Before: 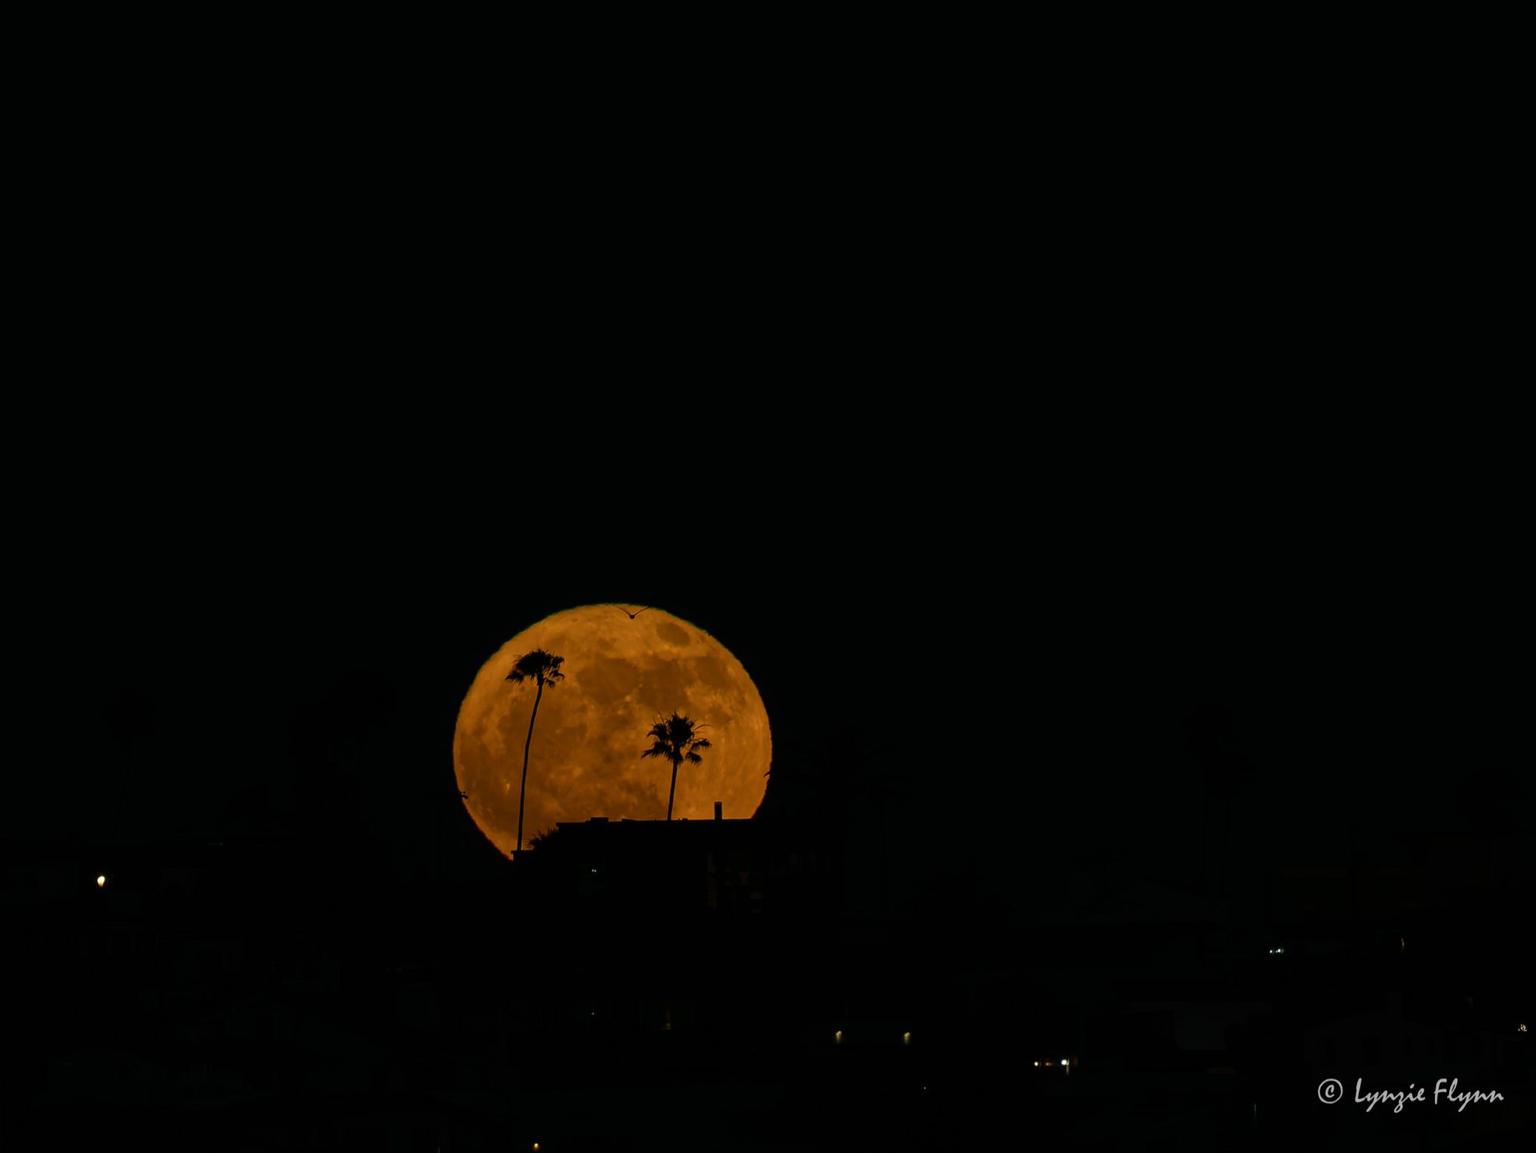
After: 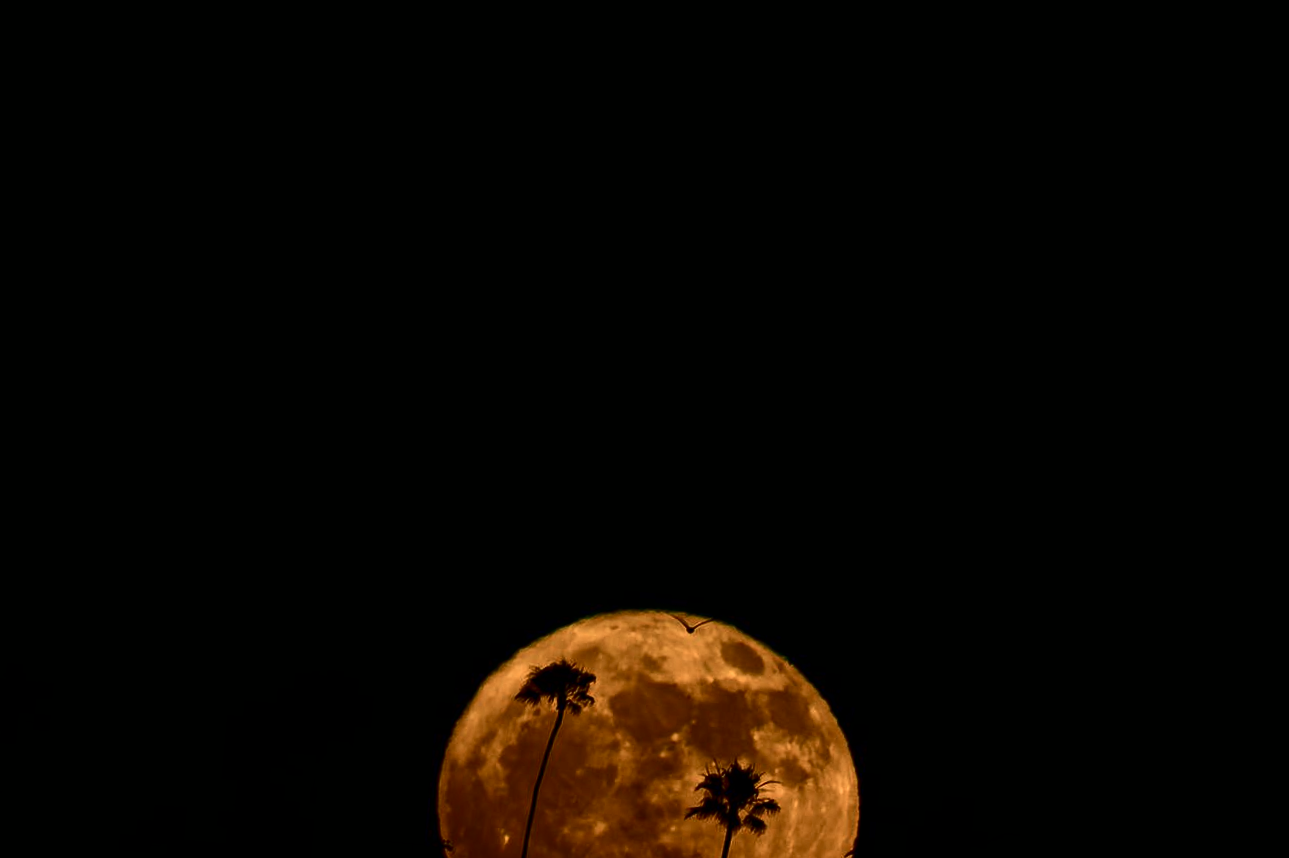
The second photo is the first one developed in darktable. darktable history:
contrast brightness saturation: contrast 0.504, saturation -0.102
crop and rotate: angle -5.17°, left 2.054%, top 6.757%, right 27.254%, bottom 30.507%
exposure: black level correction 0.001, exposure 0.499 EV, compensate exposure bias true, compensate highlight preservation false
